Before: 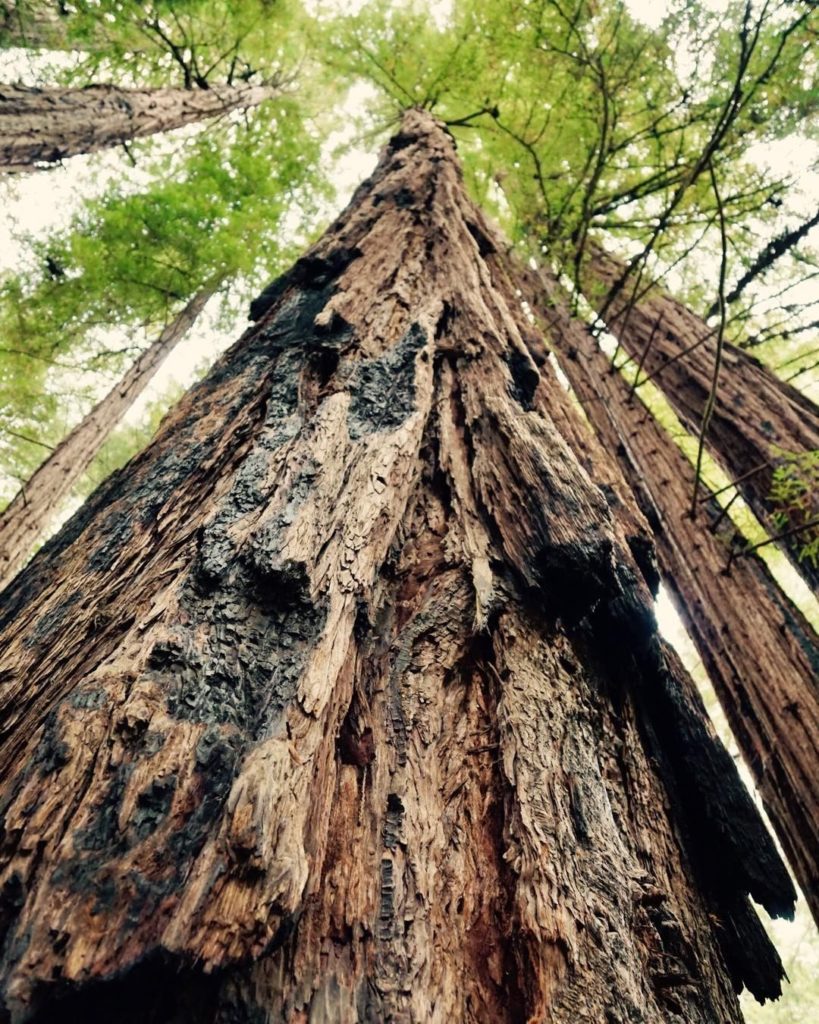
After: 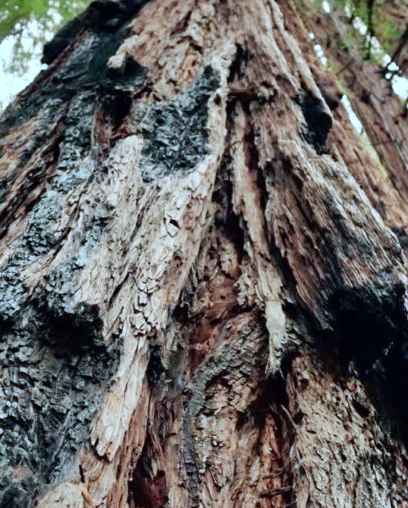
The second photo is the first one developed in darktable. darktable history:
color correction: highlights a* -9.41, highlights b* -23.14
shadows and highlights: shadows 43.5, white point adjustment -1.27, soften with gaussian
color zones: curves: ch0 [(0.004, 0.305) (0.261, 0.623) (0.389, 0.399) (0.708, 0.571) (0.947, 0.34)]; ch1 [(0.025, 0.645) (0.229, 0.584) (0.326, 0.551) (0.484, 0.262) (0.757, 0.643)]
crop: left 25.278%, top 25.155%, right 24.832%, bottom 25.209%
